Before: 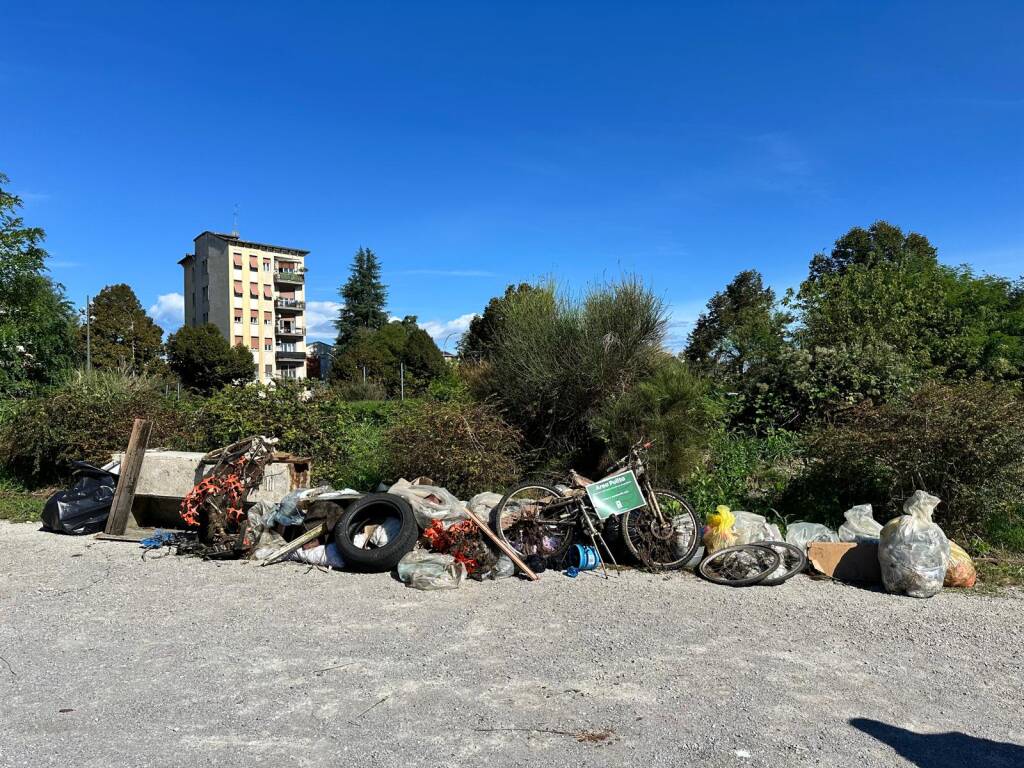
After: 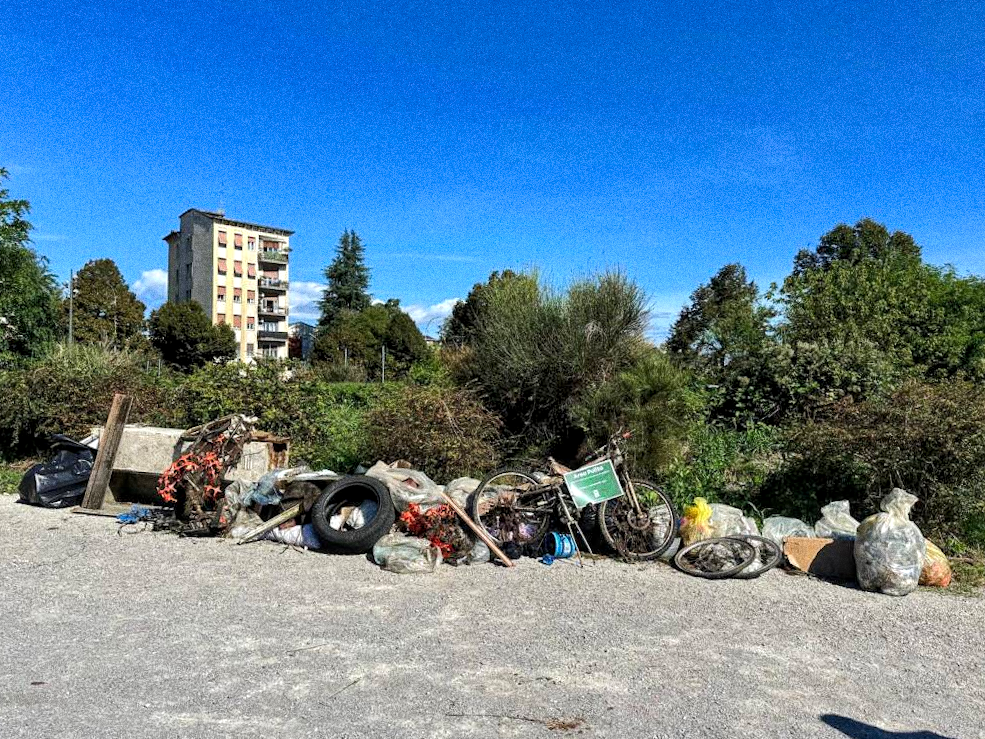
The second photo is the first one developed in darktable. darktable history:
color balance rgb: perceptual saturation grading › global saturation 25%, perceptual brilliance grading › mid-tones 10%, perceptual brilliance grading › shadows 15%, global vibrance 20%
crop and rotate: angle -1.69°
color balance: input saturation 80.07%
grain: coarseness 0.09 ISO, strength 40%
local contrast: highlights 99%, shadows 86%, detail 160%, midtone range 0.2
